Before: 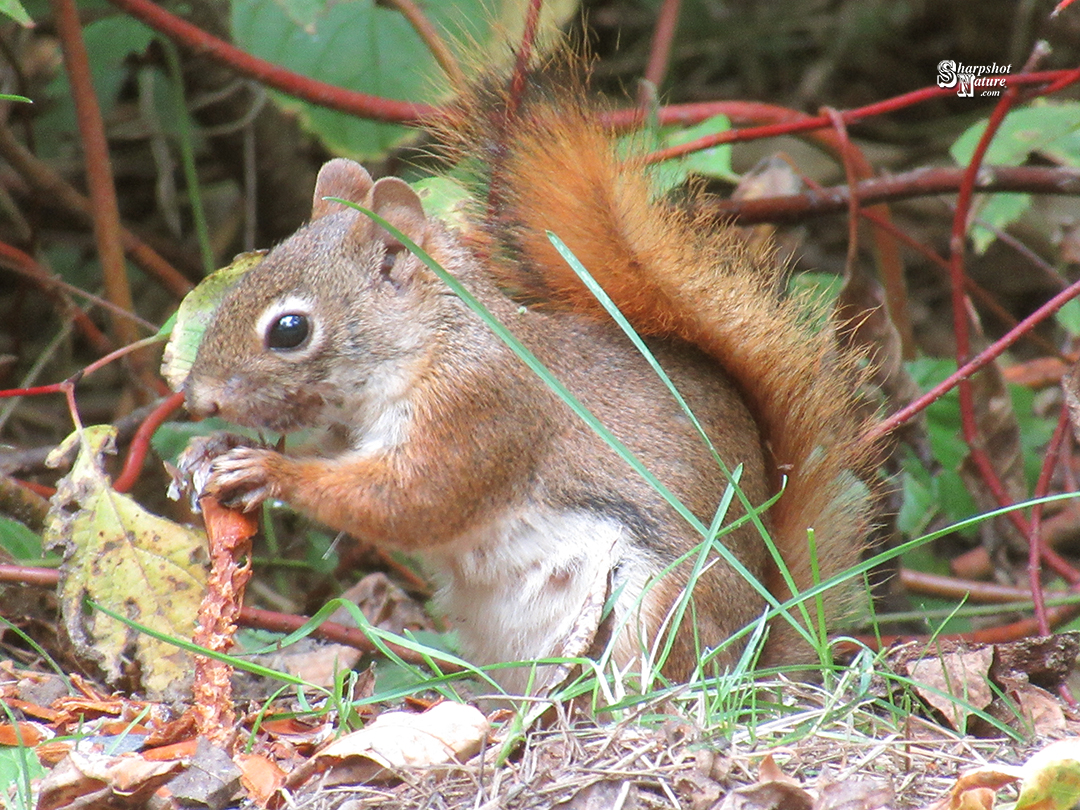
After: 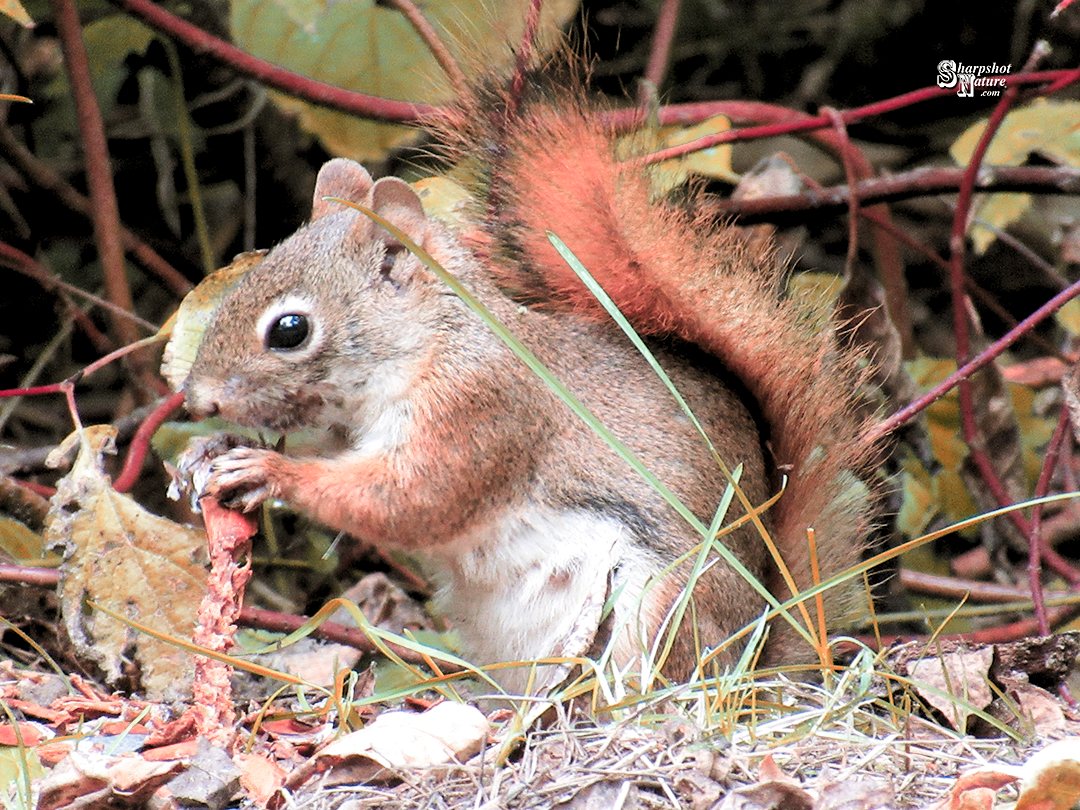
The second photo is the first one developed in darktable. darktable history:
levels: levels [0.062, 0.494, 0.925]
filmic rgb: black relative exposure -5.12 EV, white relative exposure 3.51 EV, hardness 3.19, contrast 1.298, highlights saturation mix -49.28%
color zones: curves: ch0 [(0.006, 0.385) (0.143, 0.563) (0.243, 0.321) (0.352, 0.464) (0.516, 0.456) (0.625, 0.5) (0.75, 0.5) (0.875, 0.5)]; ch1 [(0, 0.5) (0.134, 0.504) (0.246, 0.463) (0.421, 0.515) (0.5, 0.56) (0.625, 0.5) (0.75, 0.5) (0.875, 0.5)]; ch2 [(0, 0.5) (0.131, 0.426) (0.307, 0.289) (0.38, 0.188) (0.513, 0.216) (0.625, 0.548) (0.75, 0.468) (0.838, 0.396) (0.971, 0.311)]
